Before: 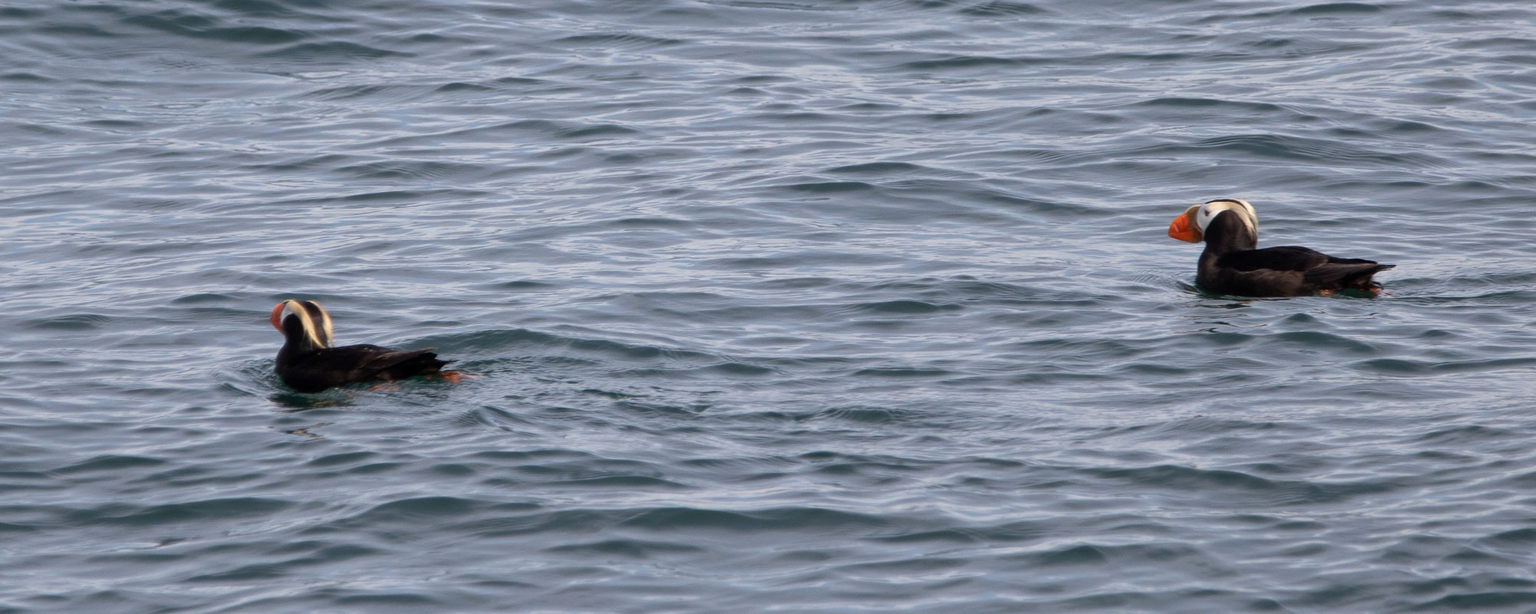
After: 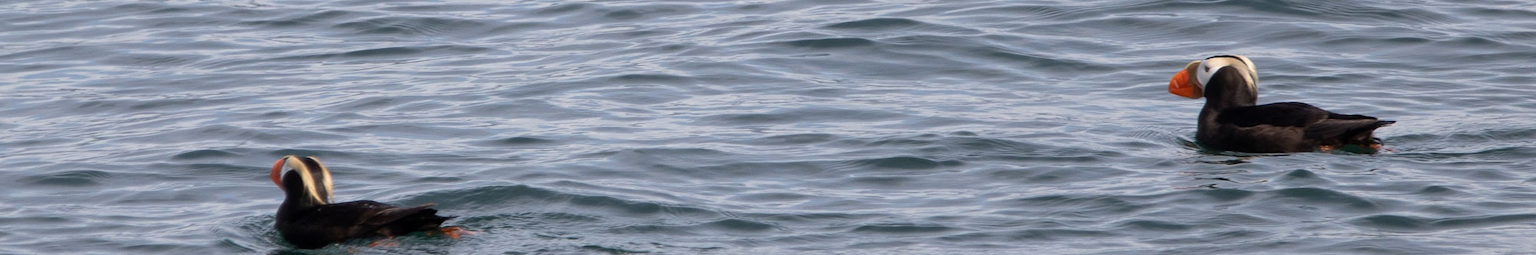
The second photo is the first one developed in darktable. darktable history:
crop and rotate: top 23.612%, bottom 34.703%
